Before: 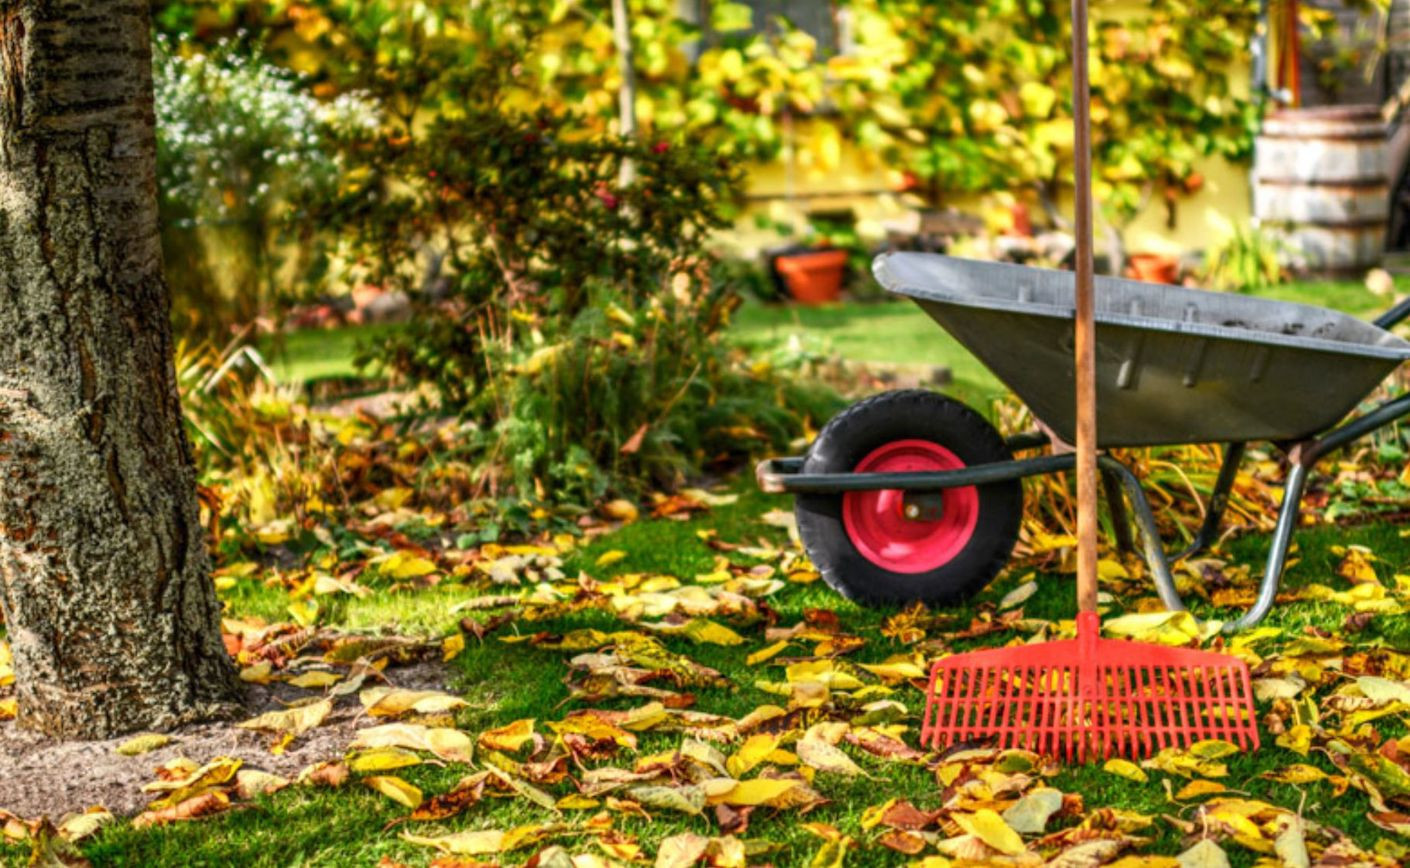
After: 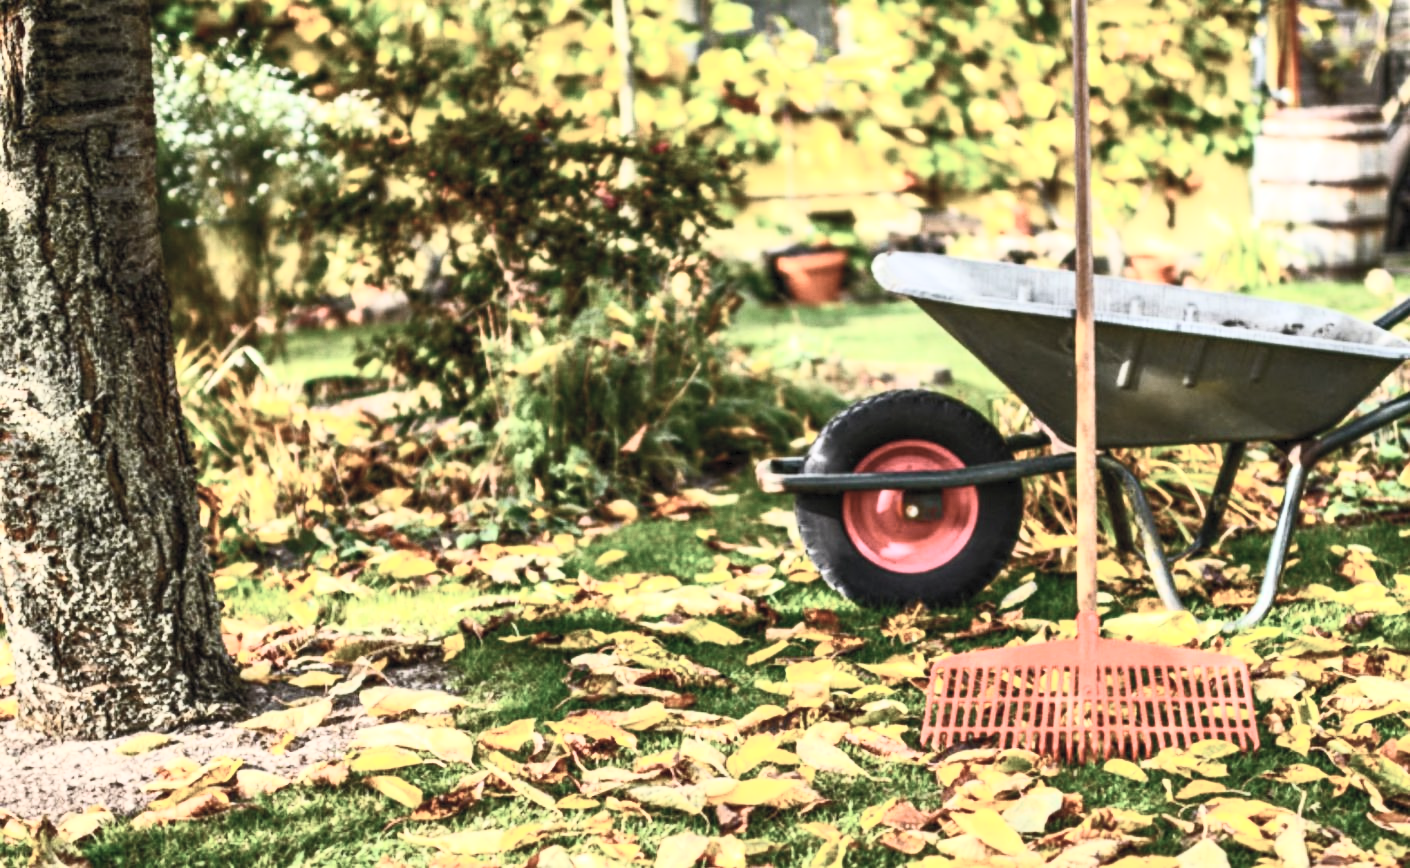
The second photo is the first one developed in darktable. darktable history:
contrast brightness saturation: contrast 0.59, brightness 0.568, saturation -0.334
